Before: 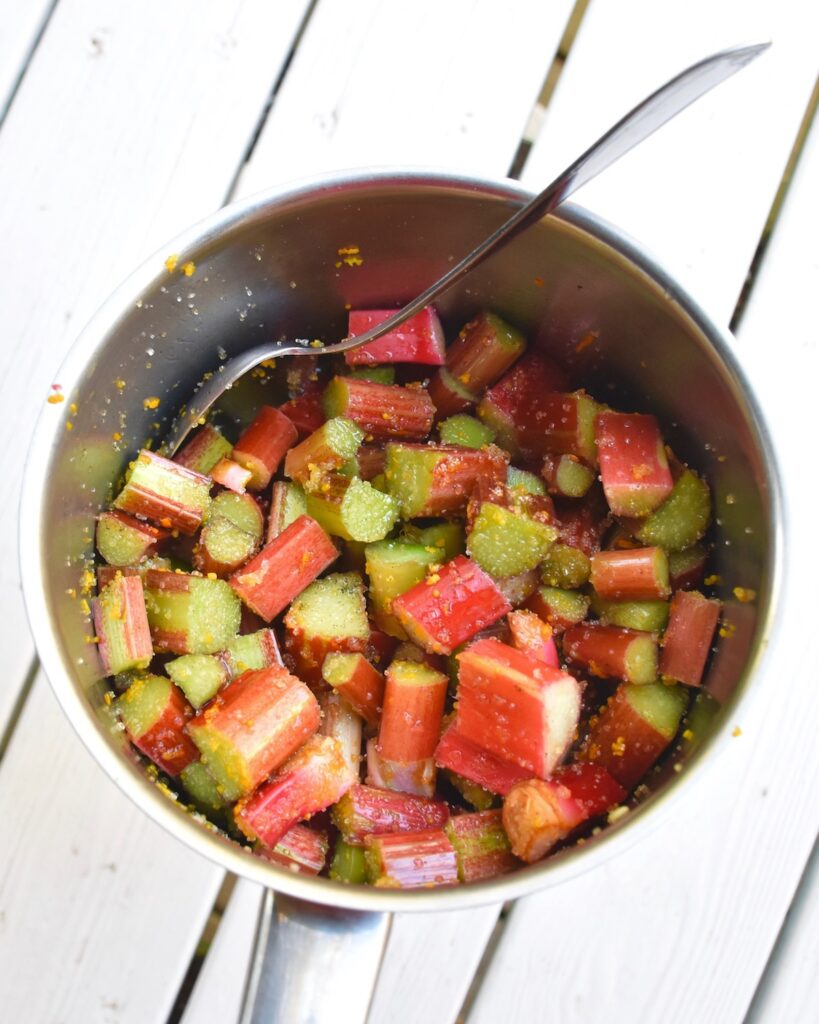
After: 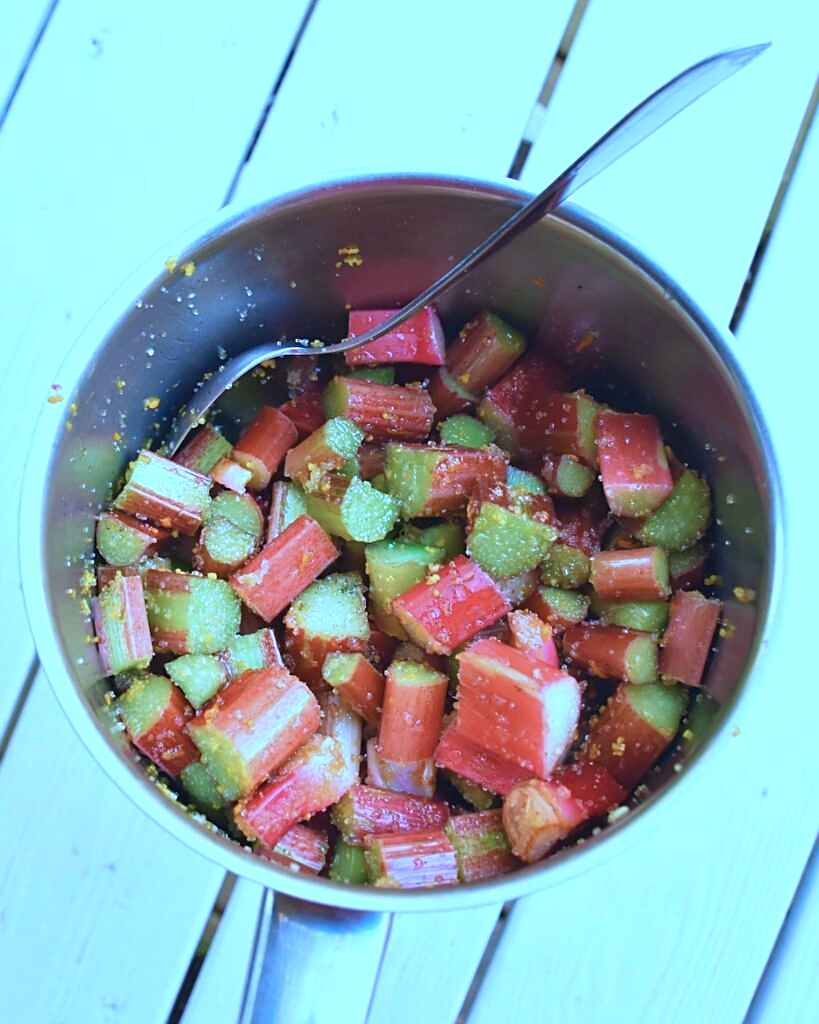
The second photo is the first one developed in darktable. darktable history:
sharpen: on, module defaults
color calibration: illuminant as shot in camera, x 0.443, y 0.412, temperature 2874.34 K
